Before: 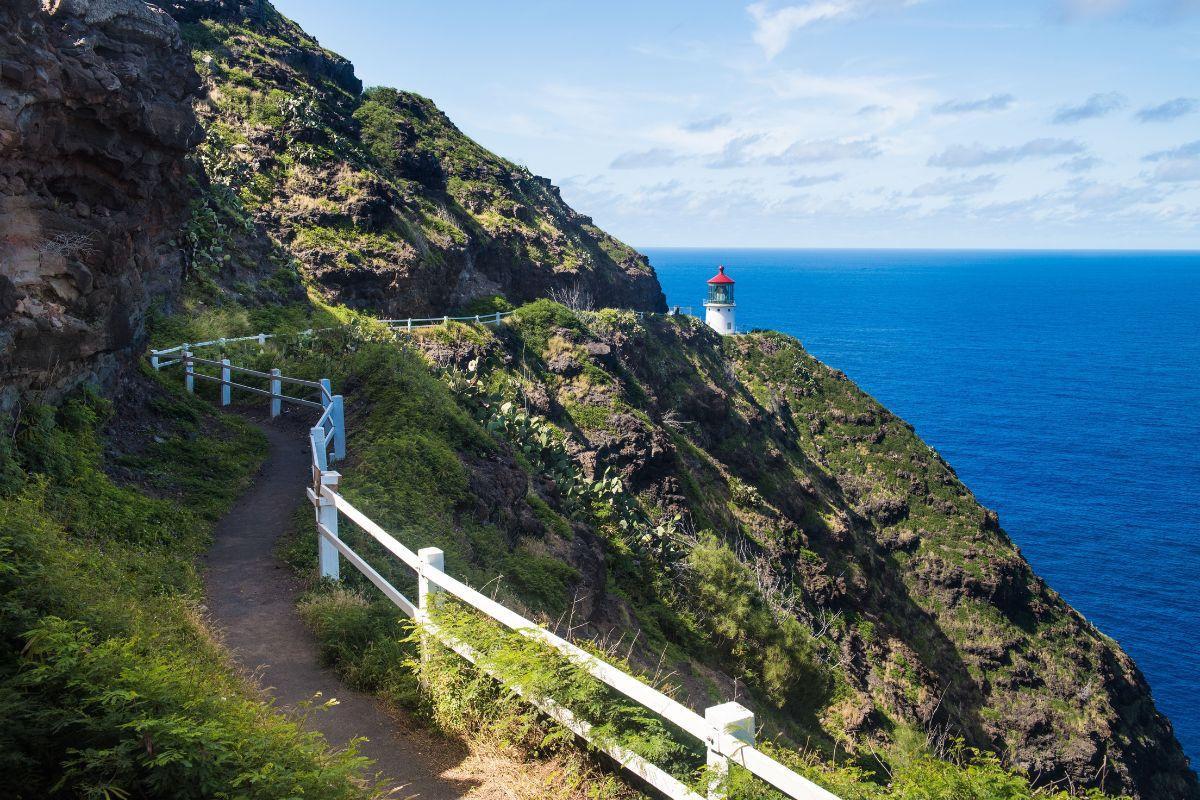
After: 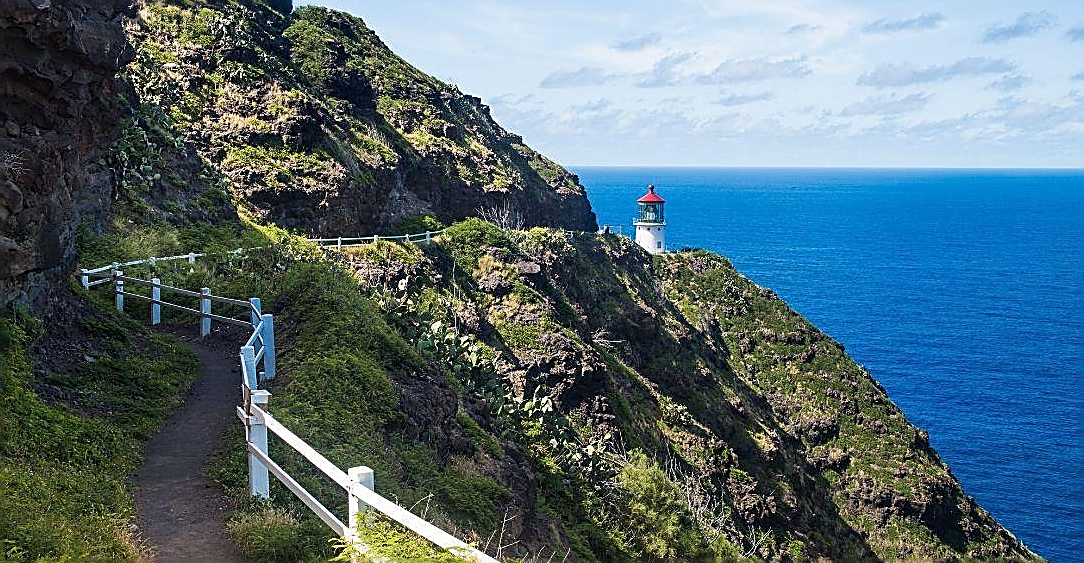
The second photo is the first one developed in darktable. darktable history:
crop: left 5.916%, top 10.235%, right 3.749%, bottom 19.358%
sharpen: radius 1.64, amount 1.286
